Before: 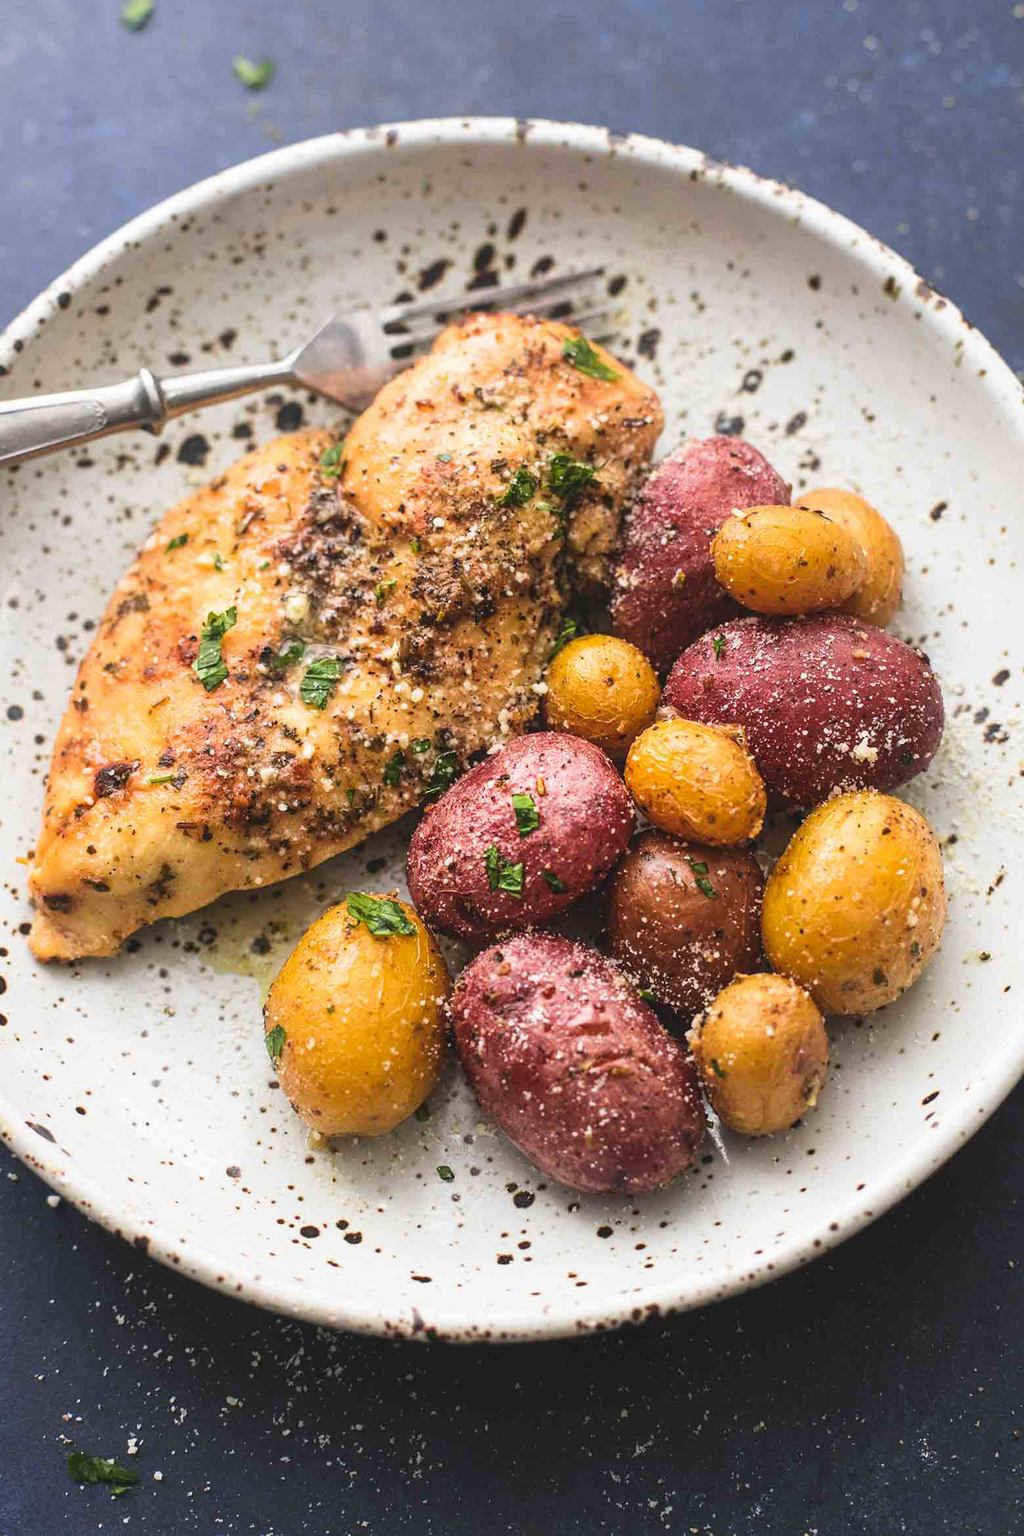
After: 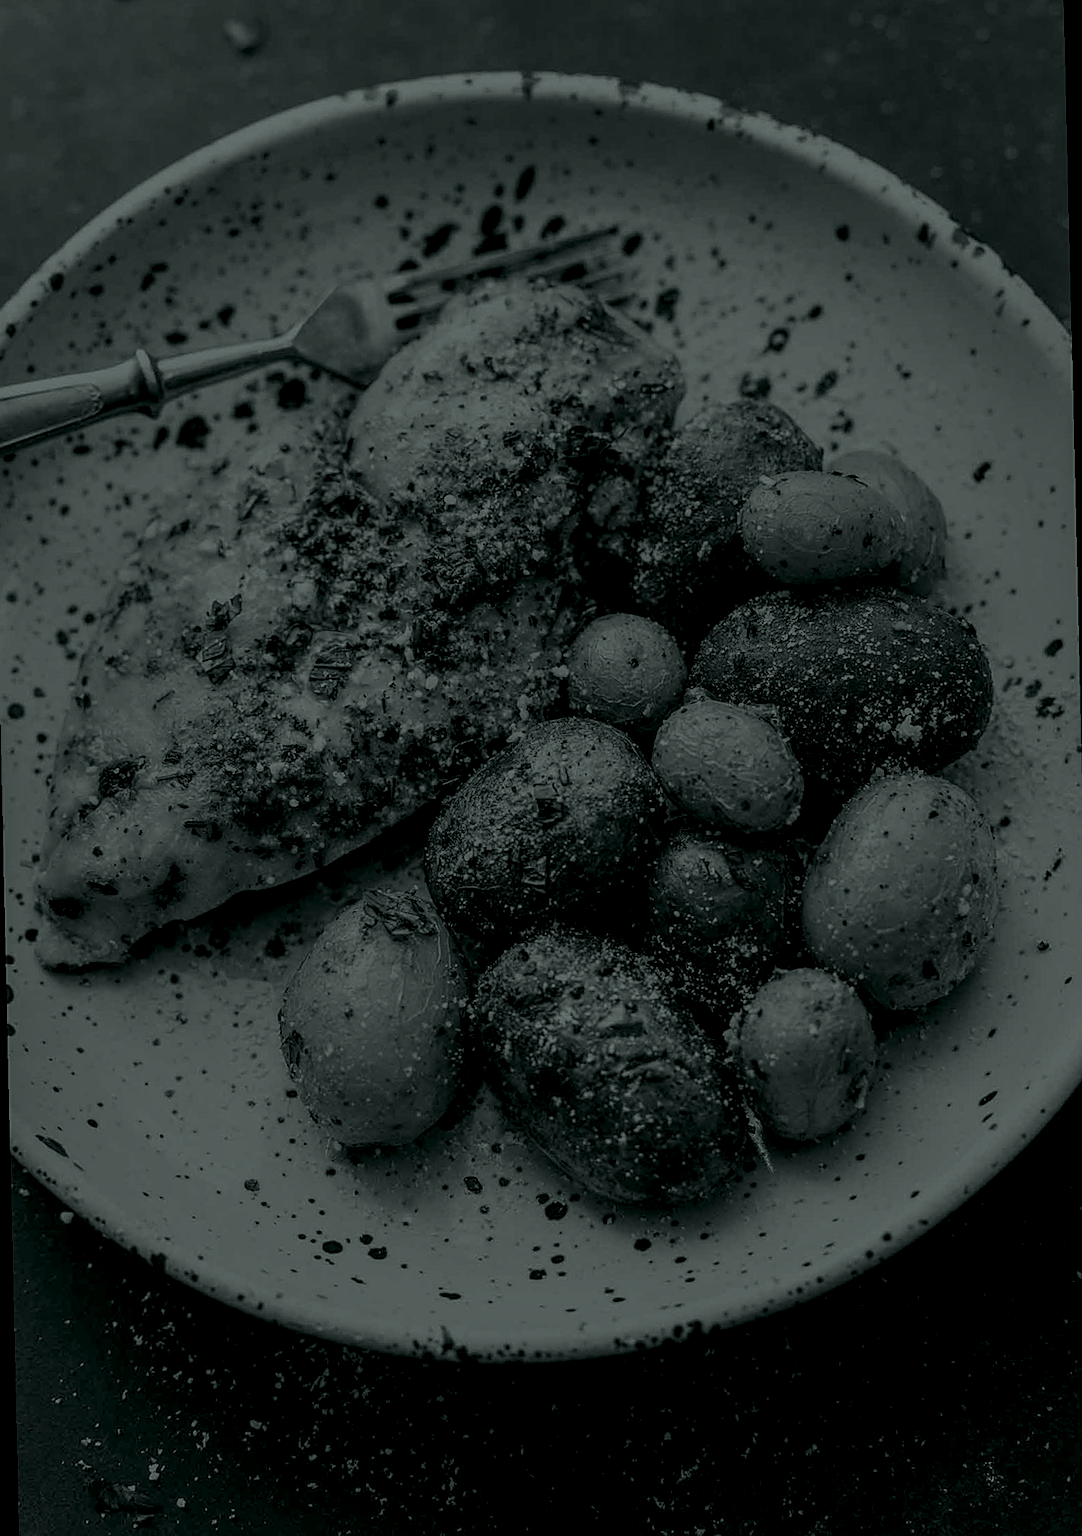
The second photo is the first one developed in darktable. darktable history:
tone equalizer: on, module defaults
colorize: hue 90°, saturation 19%, lightness 1.59%, version 1
local contrast: highlights 60%, shadows 60%, detail 160%
rotate and perspective: rotation -1.32°, lens shift (horizontal) -0.031, crop left 0.015, crop right 0.985, crop top 0.047, crop bottom 0.982
contrast brightness saturation: contrast -0.02, brightness -0.01, saturation 0.03
white balance: red 1.004, blue 1.024
sharpen: on, module defaults
base curve: curves: ch0 [(0, 0) (0.297, 0.298) (1, 1)], preserve colors none
